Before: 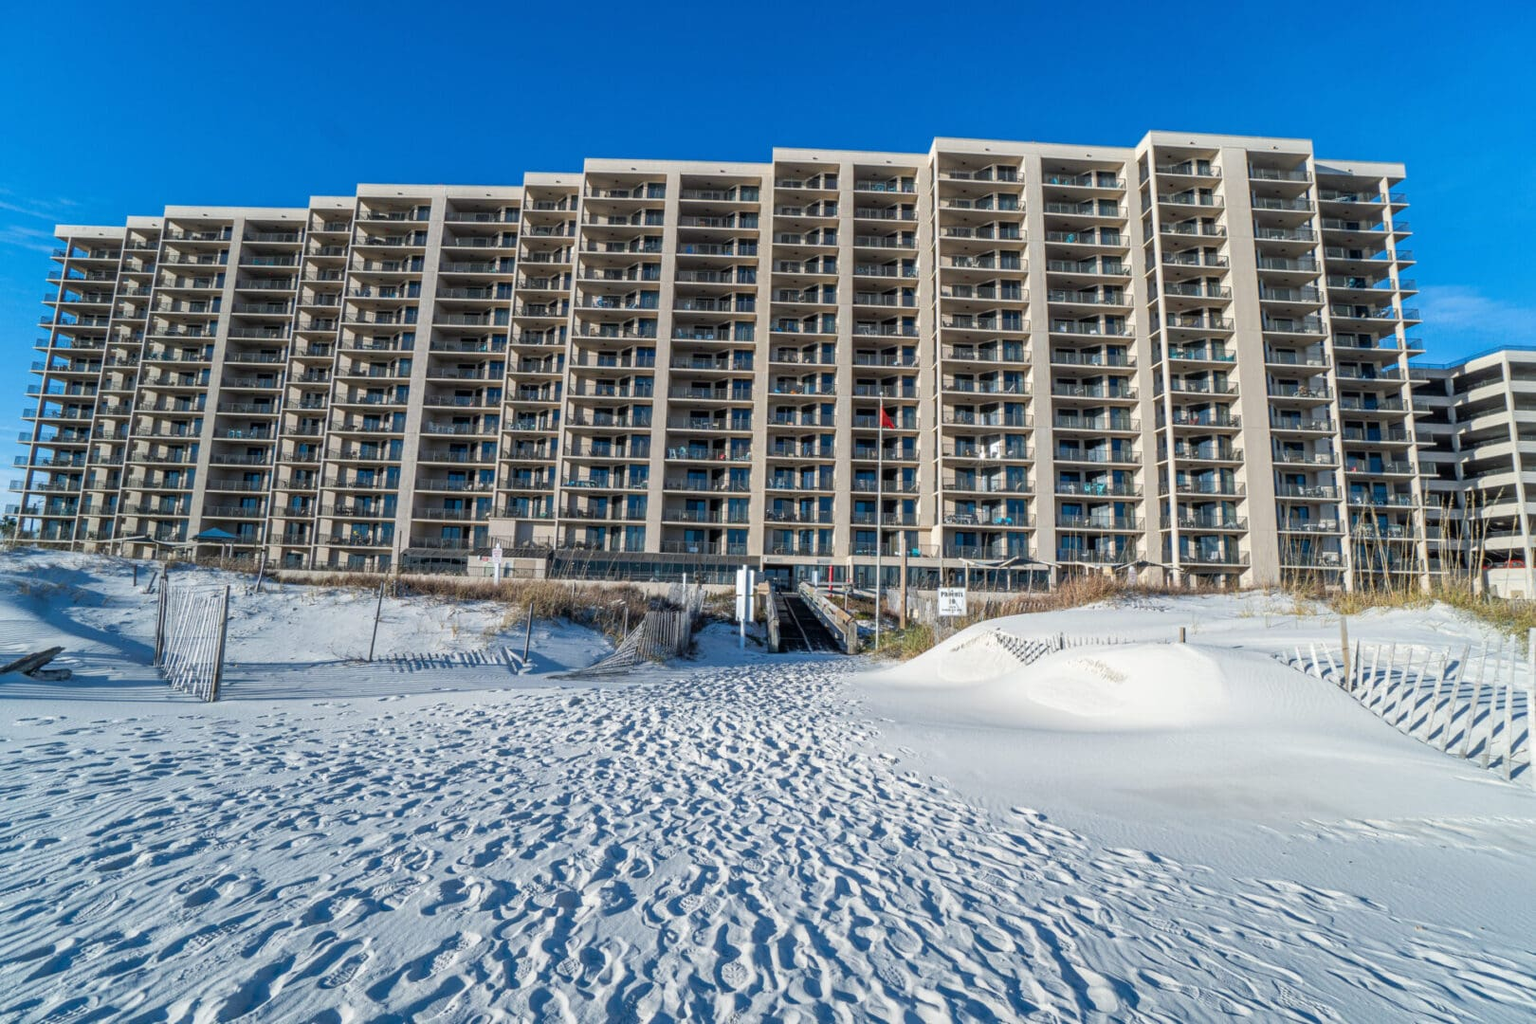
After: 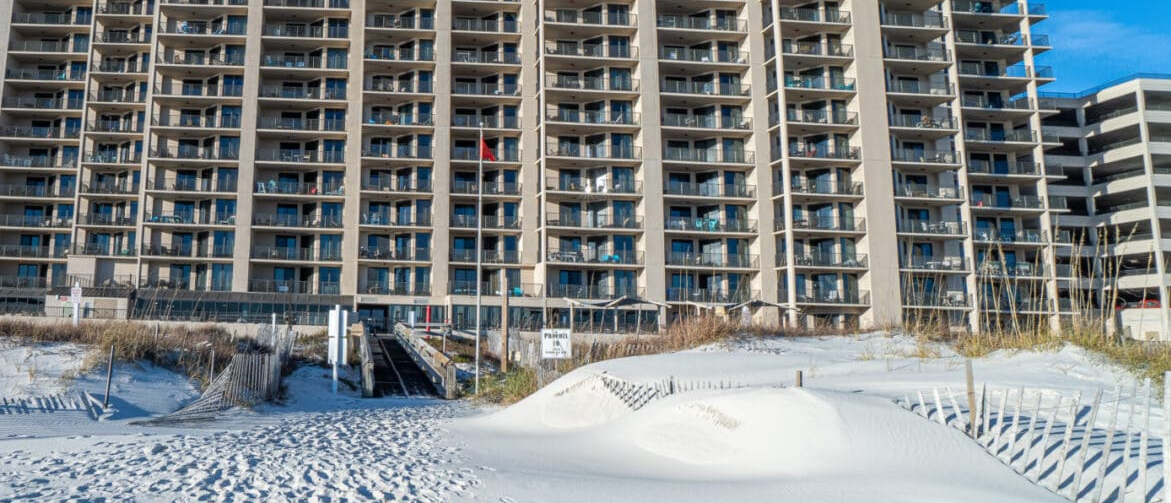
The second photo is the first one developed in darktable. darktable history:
crop and rotate: left 27.715%, top 26.985%, bottom 26.416%
